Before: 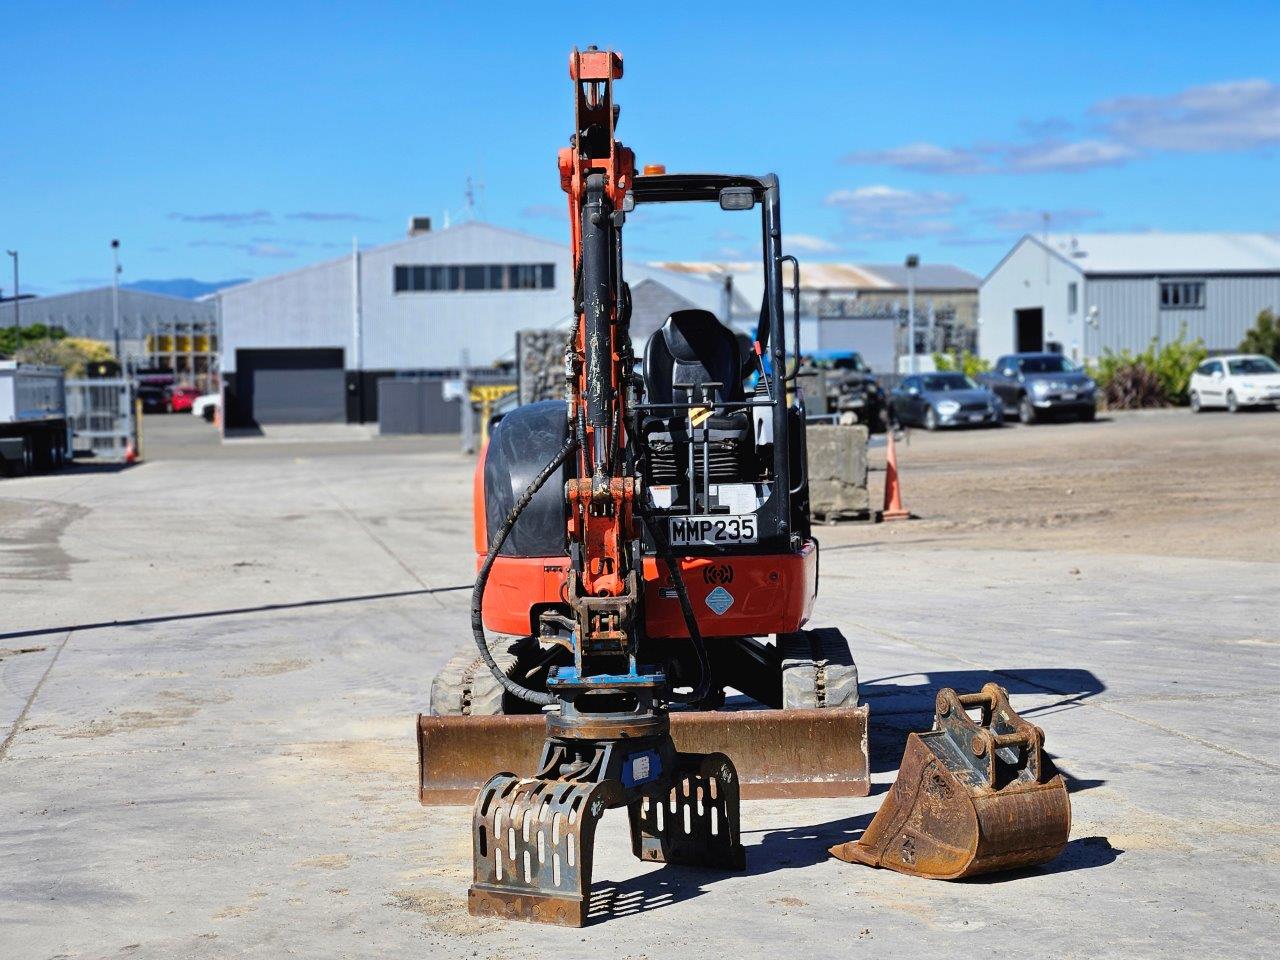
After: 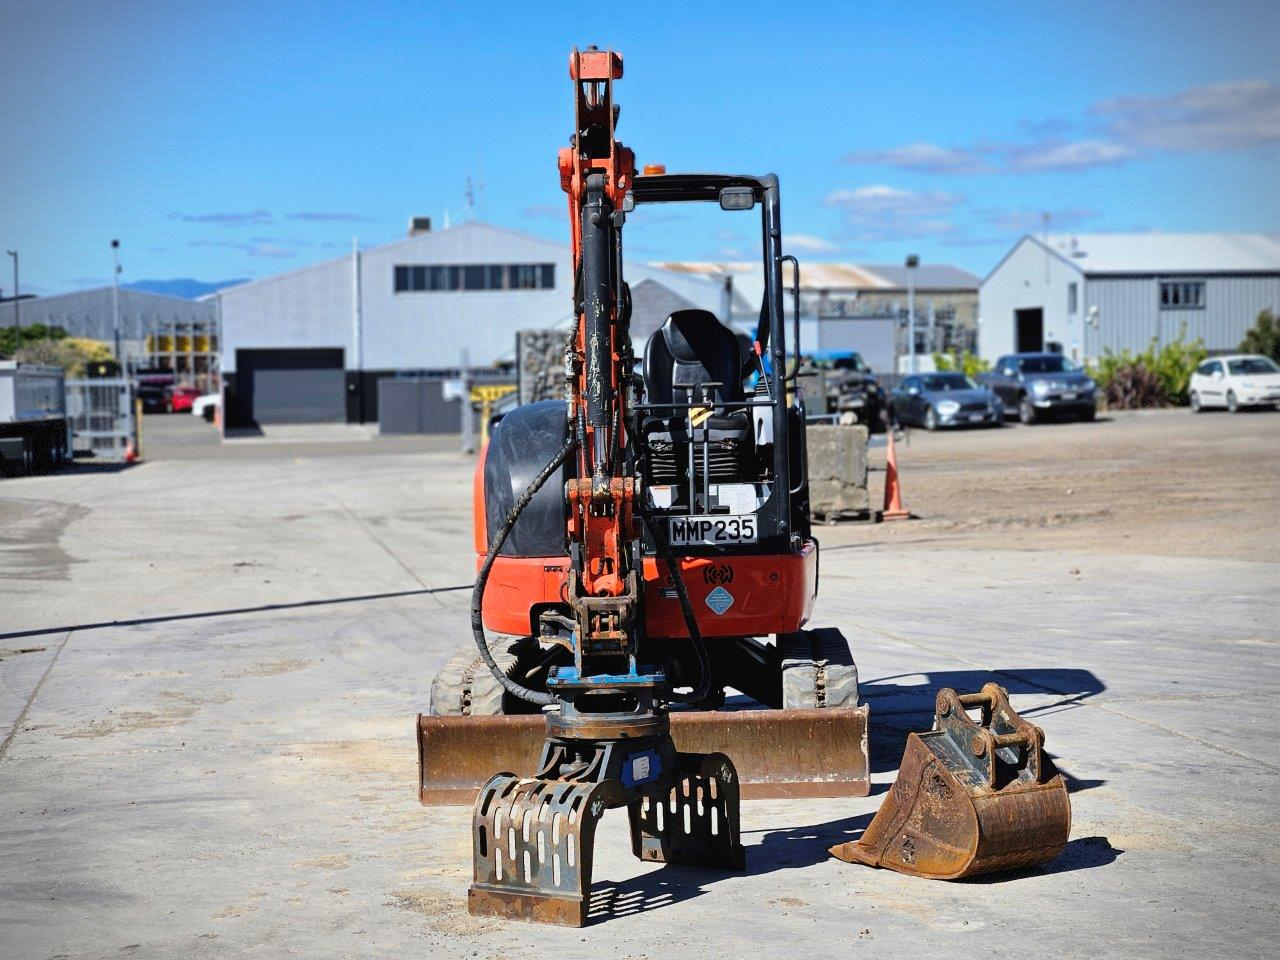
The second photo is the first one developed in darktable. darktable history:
vignetting: dithering 8-bit output
exposure: exposure 0.018 EV, compensate exposure bias true, compensate highlight preservation false
